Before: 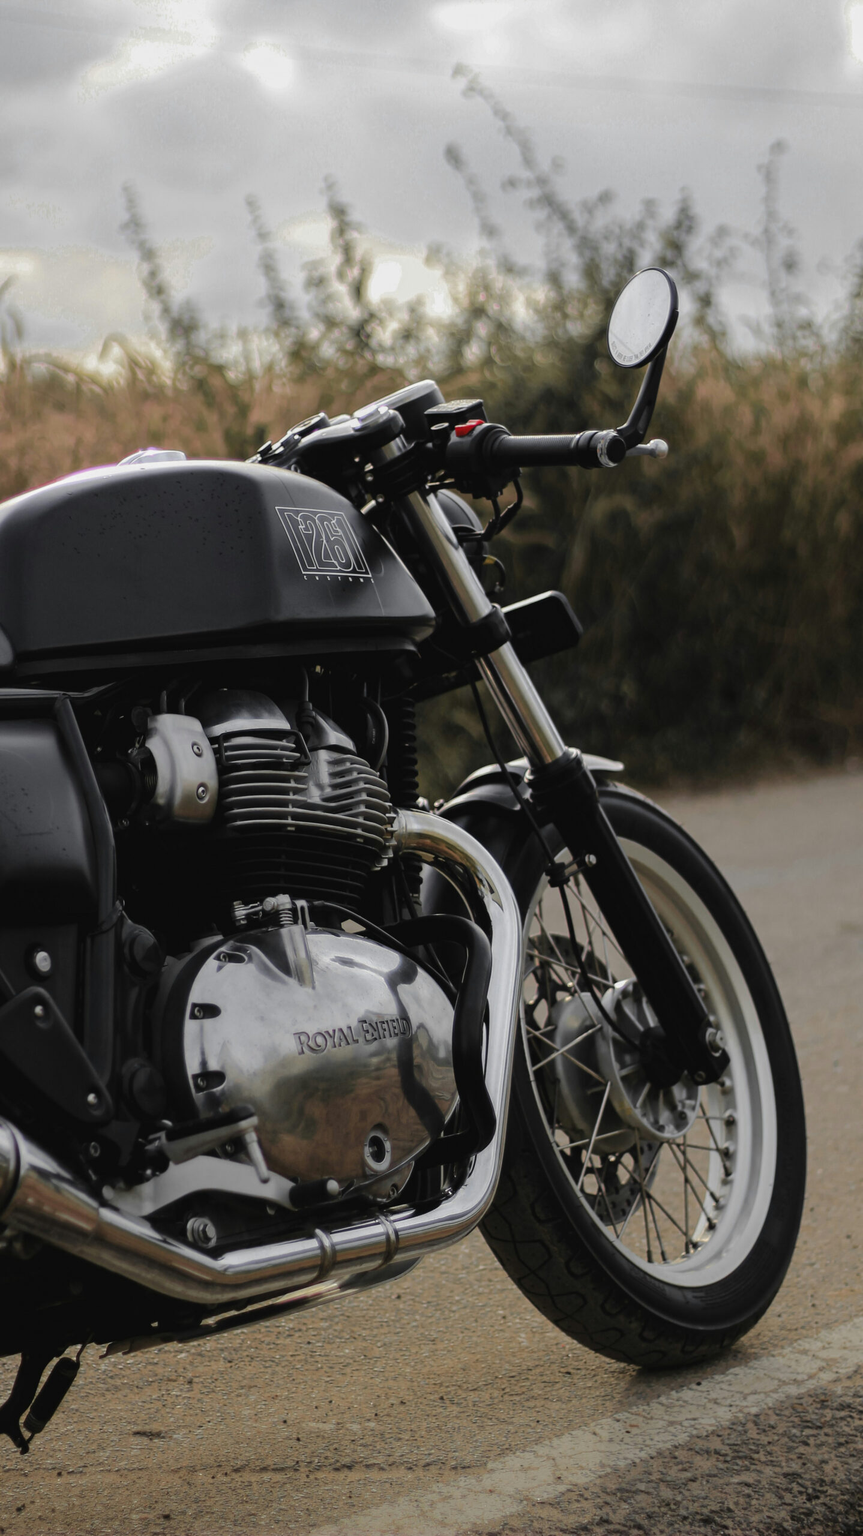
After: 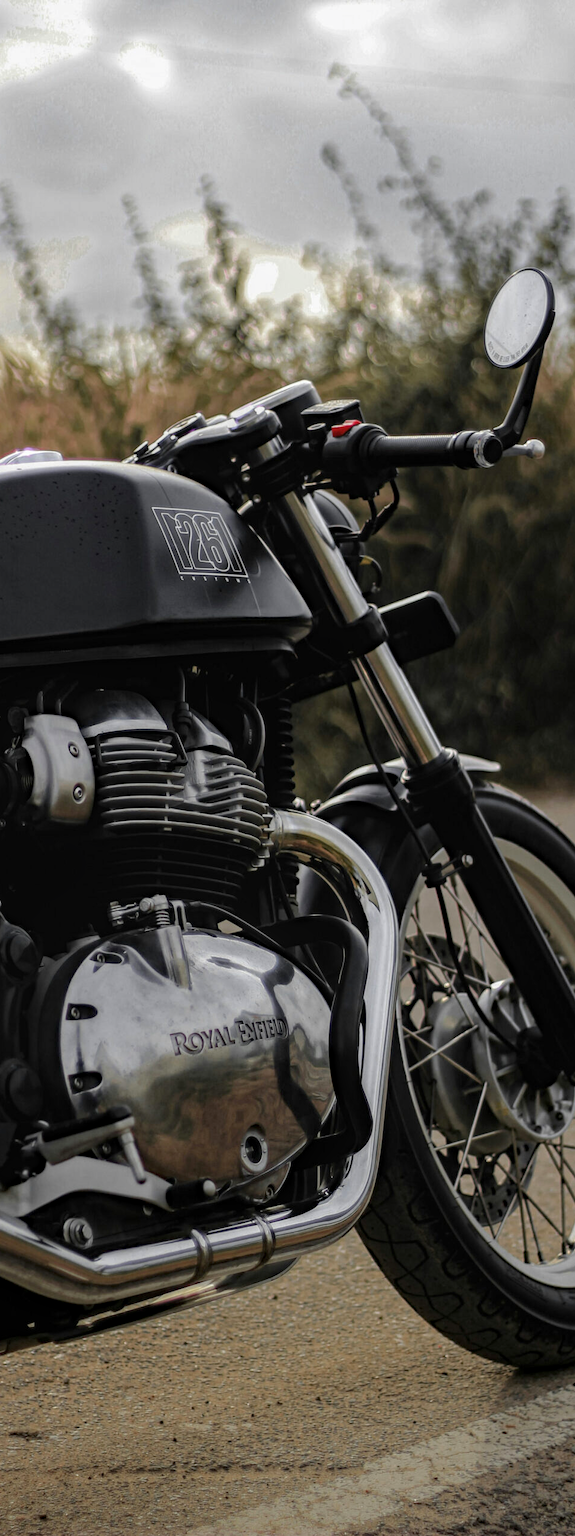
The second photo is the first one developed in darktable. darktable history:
crop and rotate: left 14.364%, right 18.99%
haze removal: compatibility mode true, adaptive false
local contrast: on, module defaults
